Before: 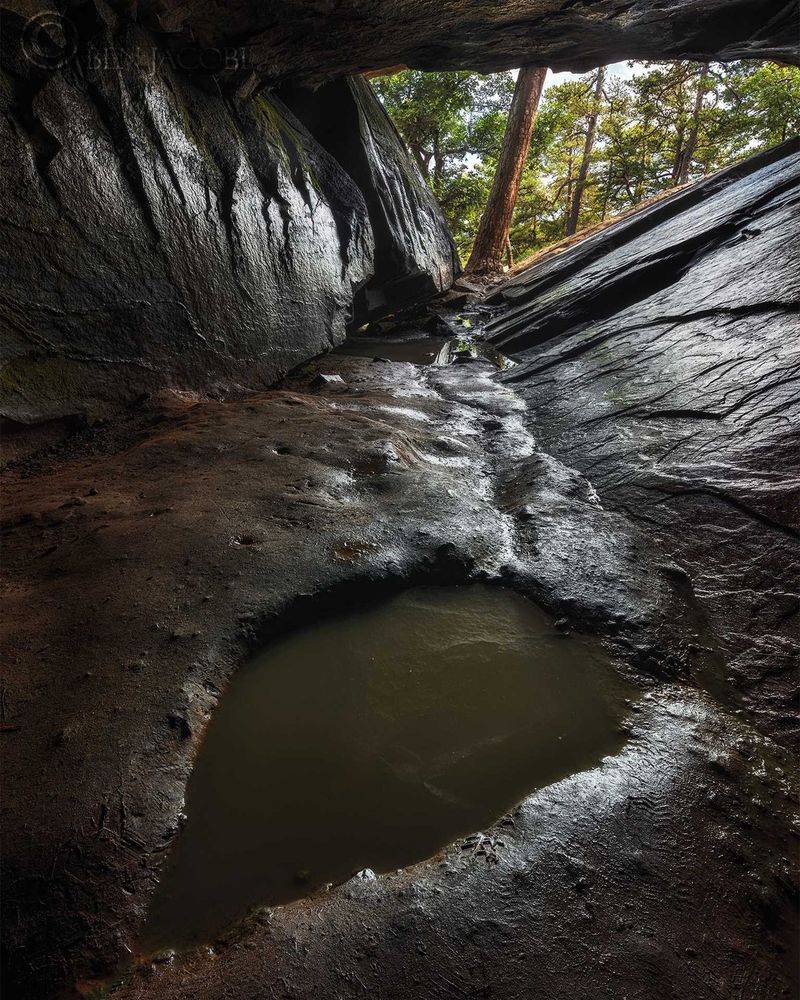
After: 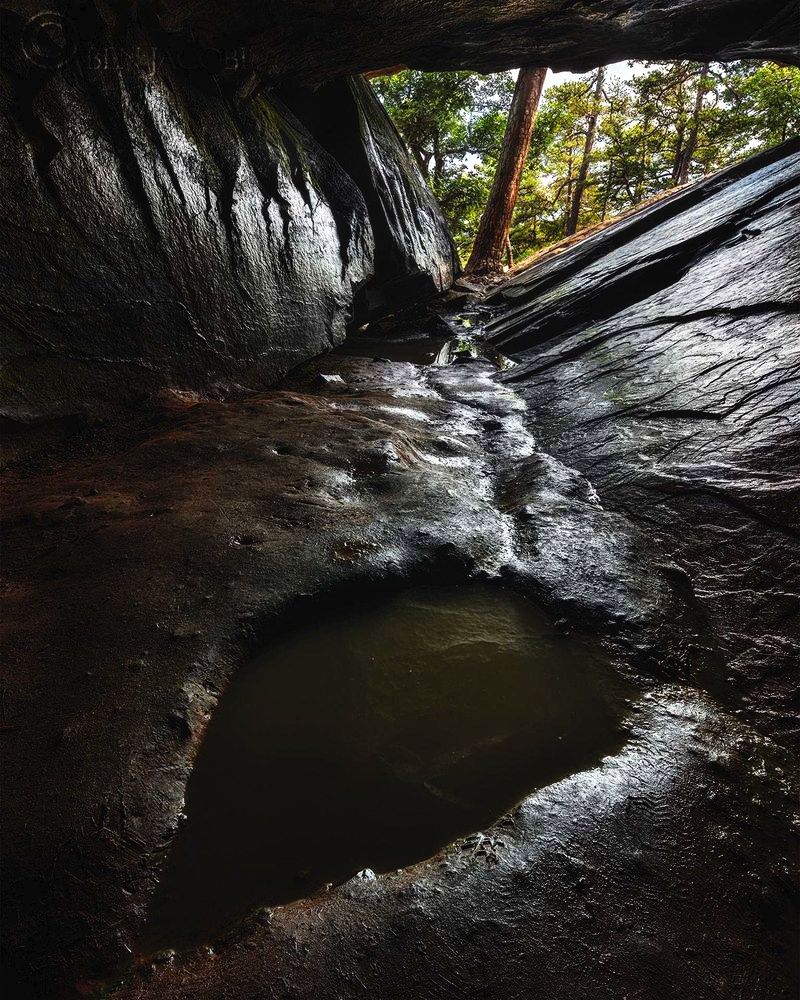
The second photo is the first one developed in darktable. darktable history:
tone curve: curves: ch0 [(0, 0) (0.003, 0.023) (0.011, 0.024) (0.025, 0.028) (0.044, 0.035) (0.069, 0.043) (0.1, 0.052) (0.136, 0.063) (0.177, 0.094) (0.224, 0.145) (0.277, 0.209) (0.335, 0.281) (0.399, 0.364) (0.468, 0.453) (0.543, 0.553) (0.623, 0.66) (0.709, 0.767) (0.801, 0.88) (0.898, 0.968) (1, 1)], preserve colors none
